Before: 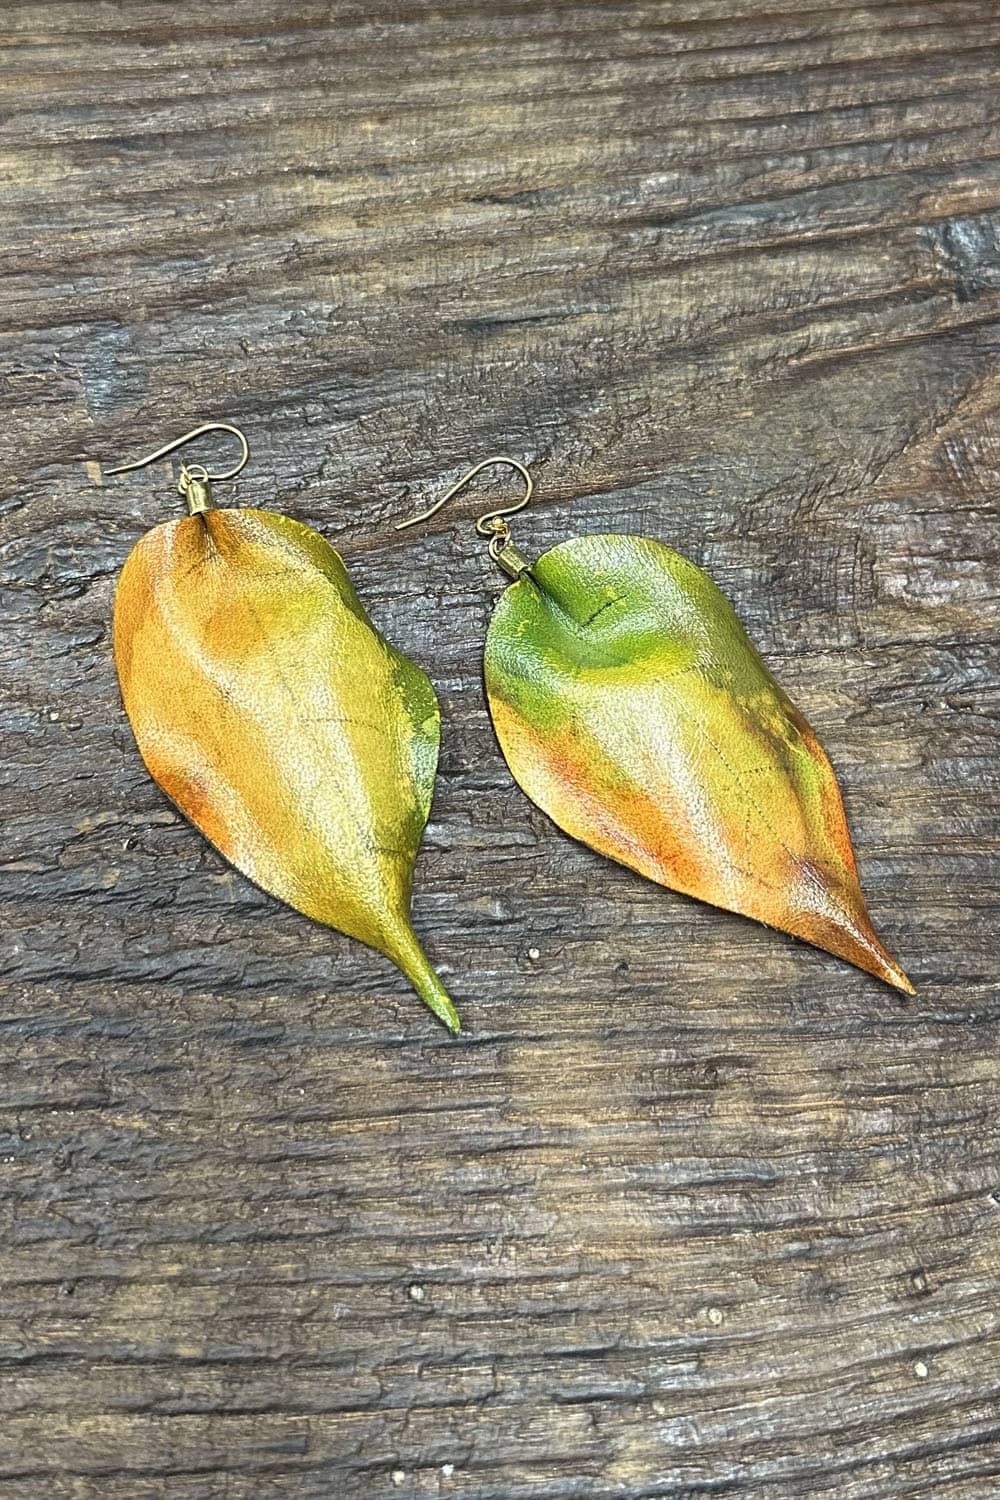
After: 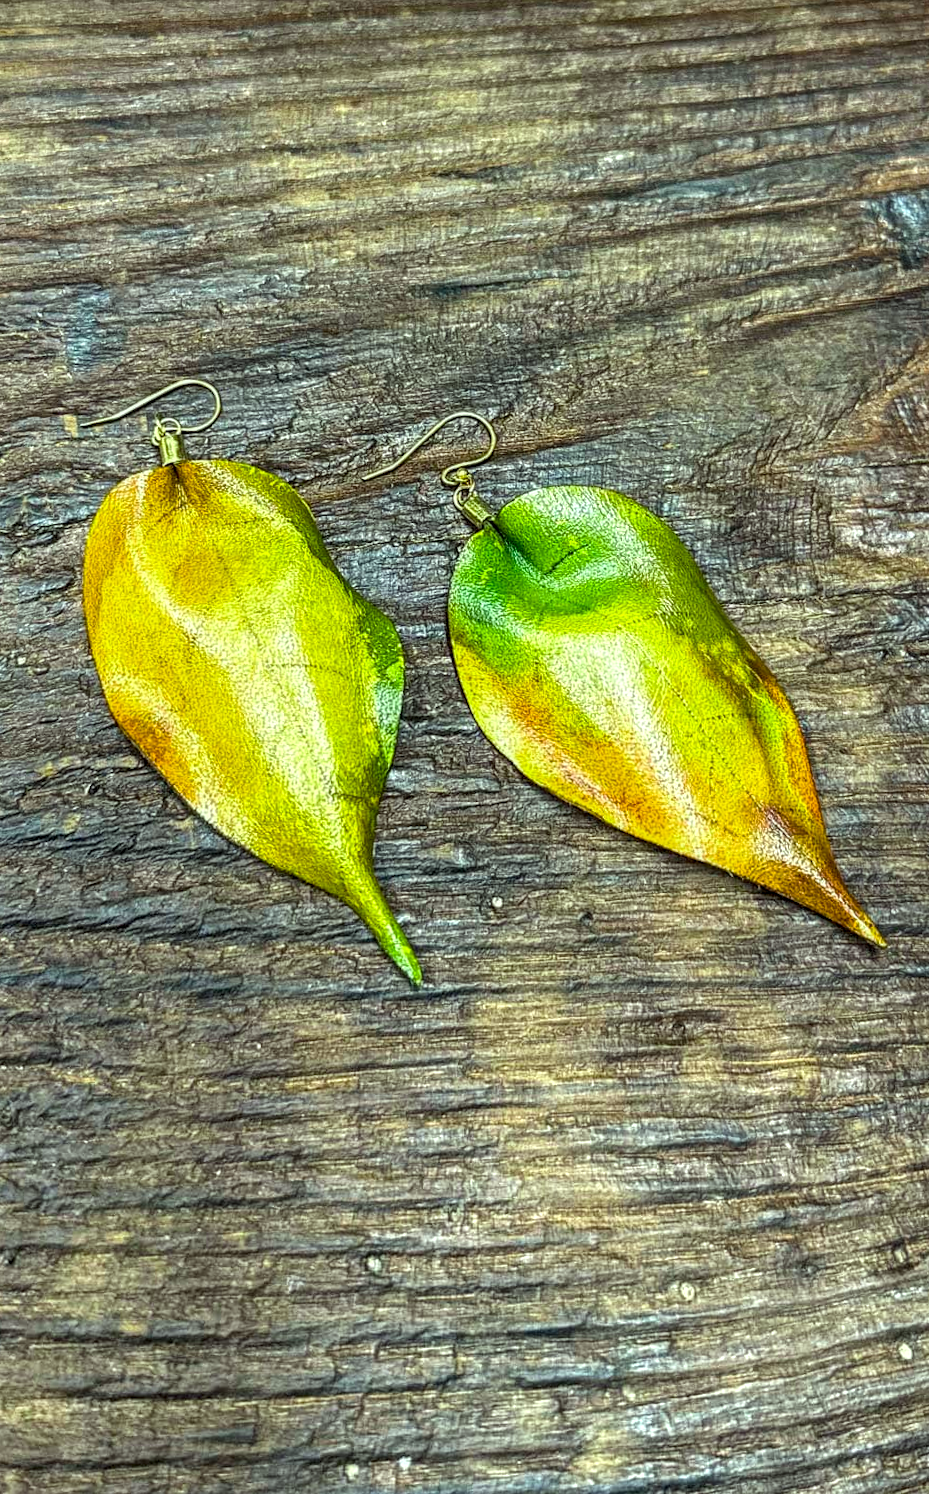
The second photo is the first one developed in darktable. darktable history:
color correction: highlights a* -8, highlights b* 3.1
rotate and perspective: rotation 0.215°, lens shift (vertical) -0.139, crop left 0.069, crop right 0.939, crop top 0.002, crop bottom 0.996
color zones: curves: ch1 [(0.113, 0.438) (0.75, 0.5)]; ch2 [(0.12, 0.526) (0.75, 0.5)]
local contrast: highlights 20%, detail 150%
color balance rgb: linear chroma grading › global chroma 15%, perceptual saturation grading › global saturation 30%
